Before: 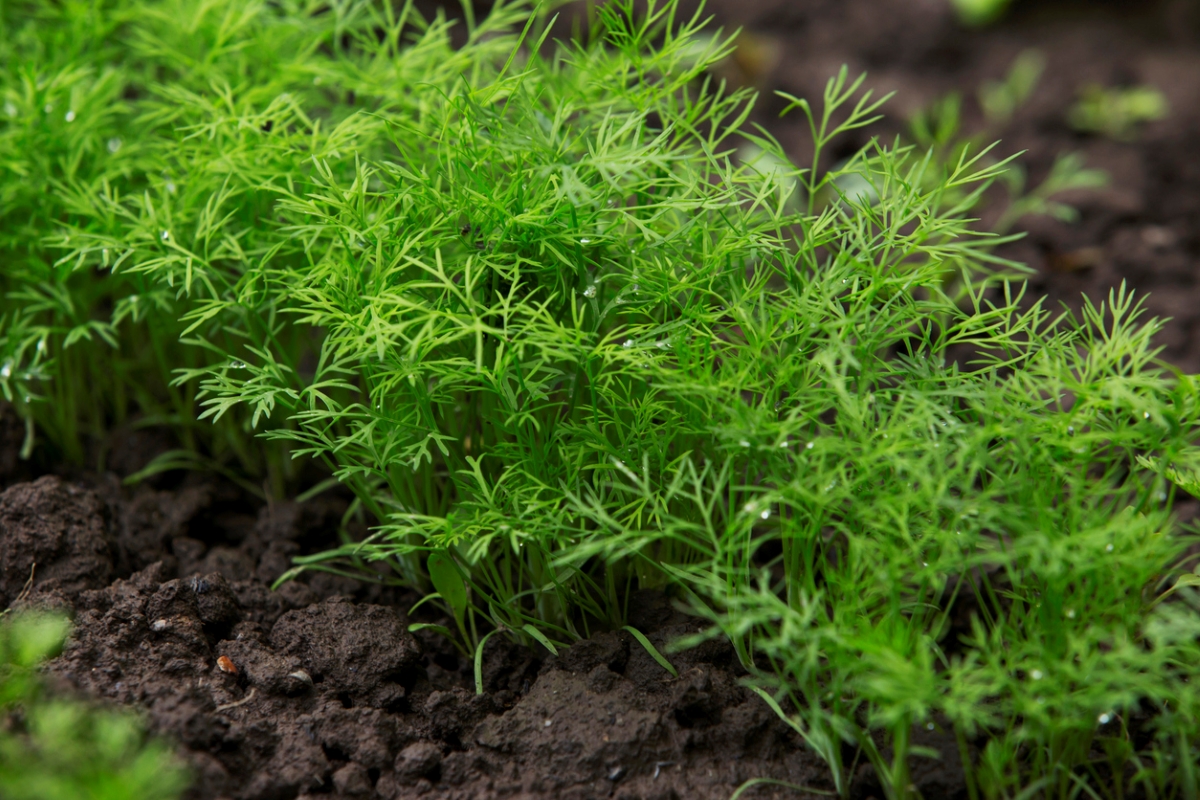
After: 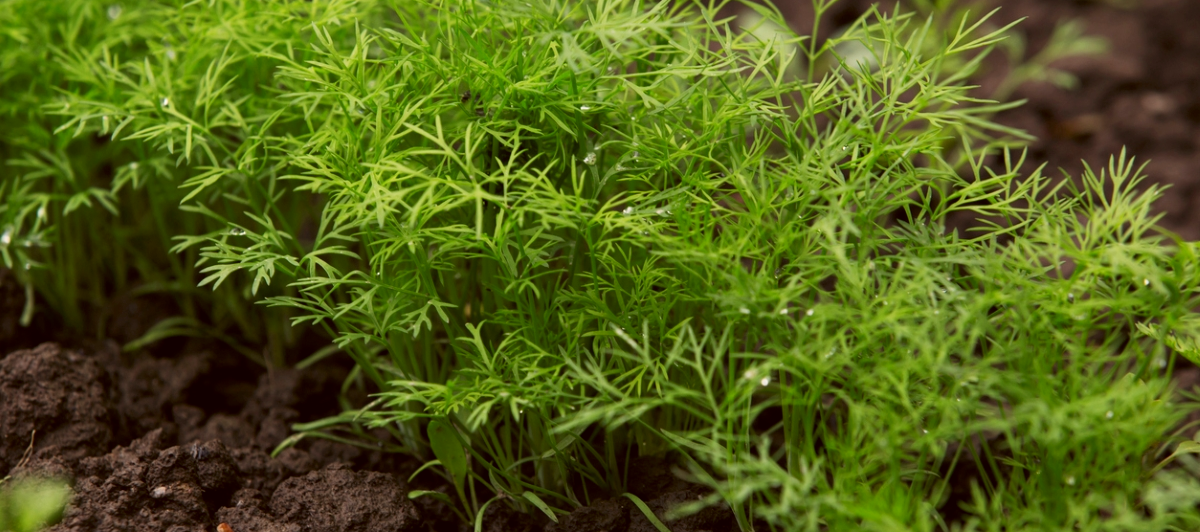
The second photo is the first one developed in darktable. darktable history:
crop: top 16.678%, bottom 16.715%
color correction: highlights a* 6.47, highlights b* 7.78, shadows a* 6.27, shadows b* 7.17, saturation 0.904
